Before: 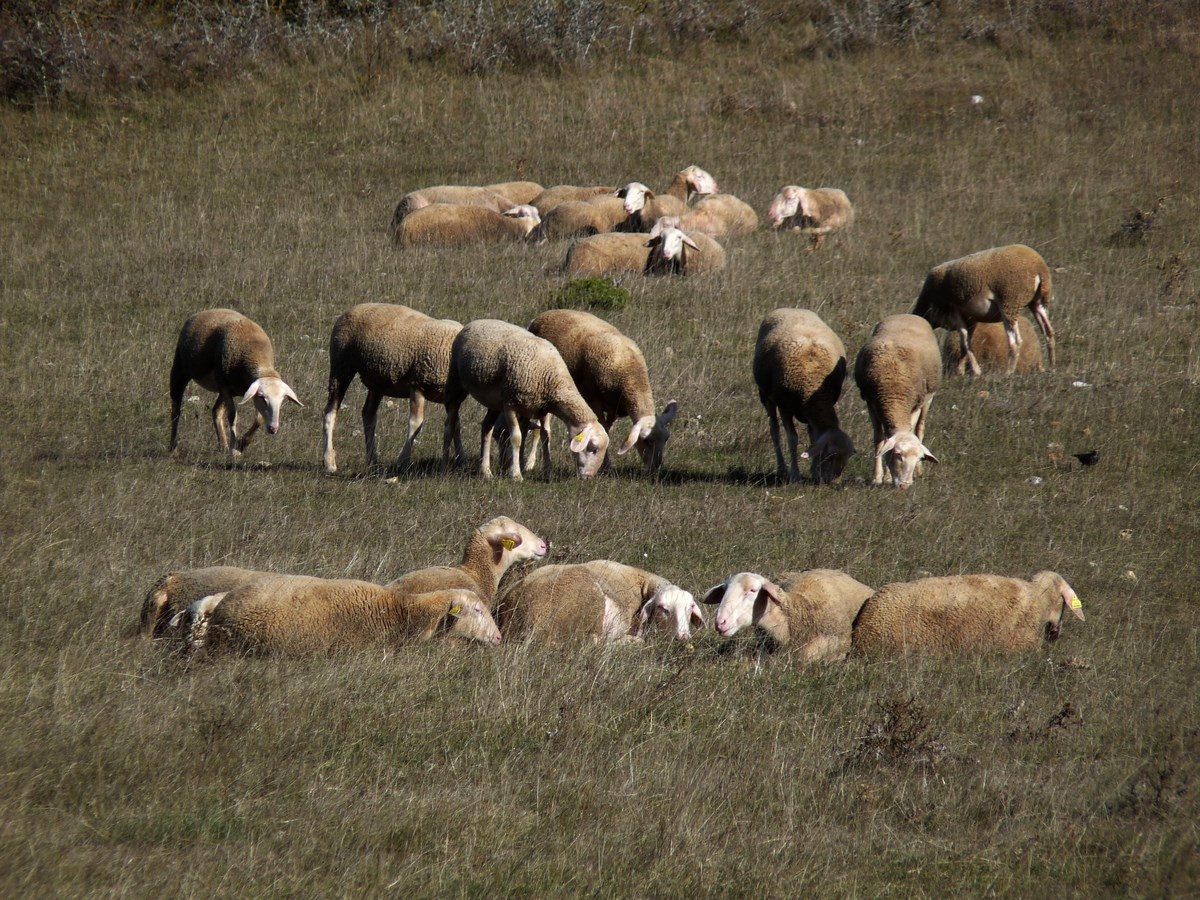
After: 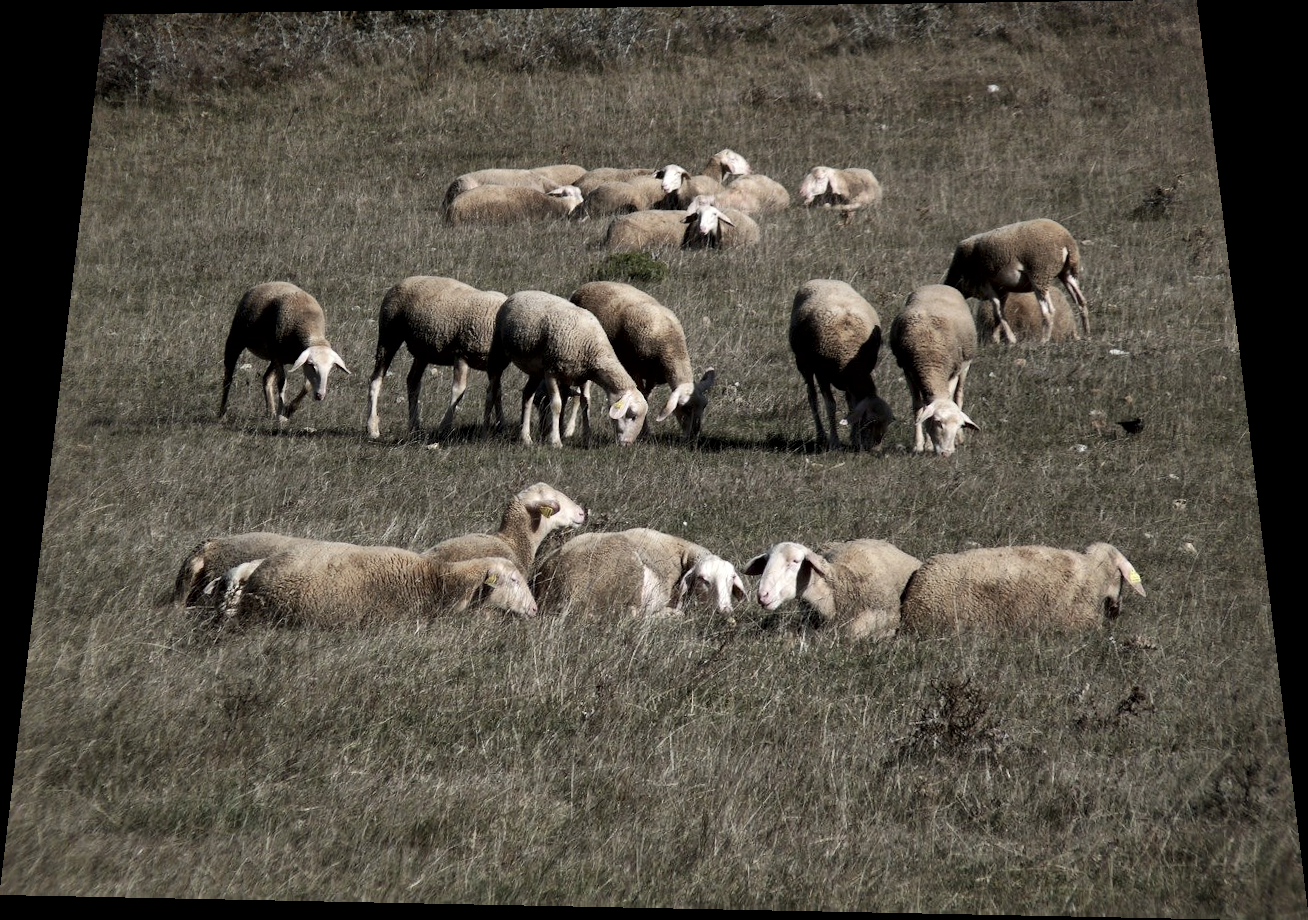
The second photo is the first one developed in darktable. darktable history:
rotate and perspective: rotation 0.128°, lens shift (vertical) -0.181, lens shift (horizontal) -0.044, shear 0.001, automatic cropping off
color correction: saturation 0.57
local contrast: mode bilateral grid, contrast 20, coarseness 50, detail 148%, midtone range 0.2
